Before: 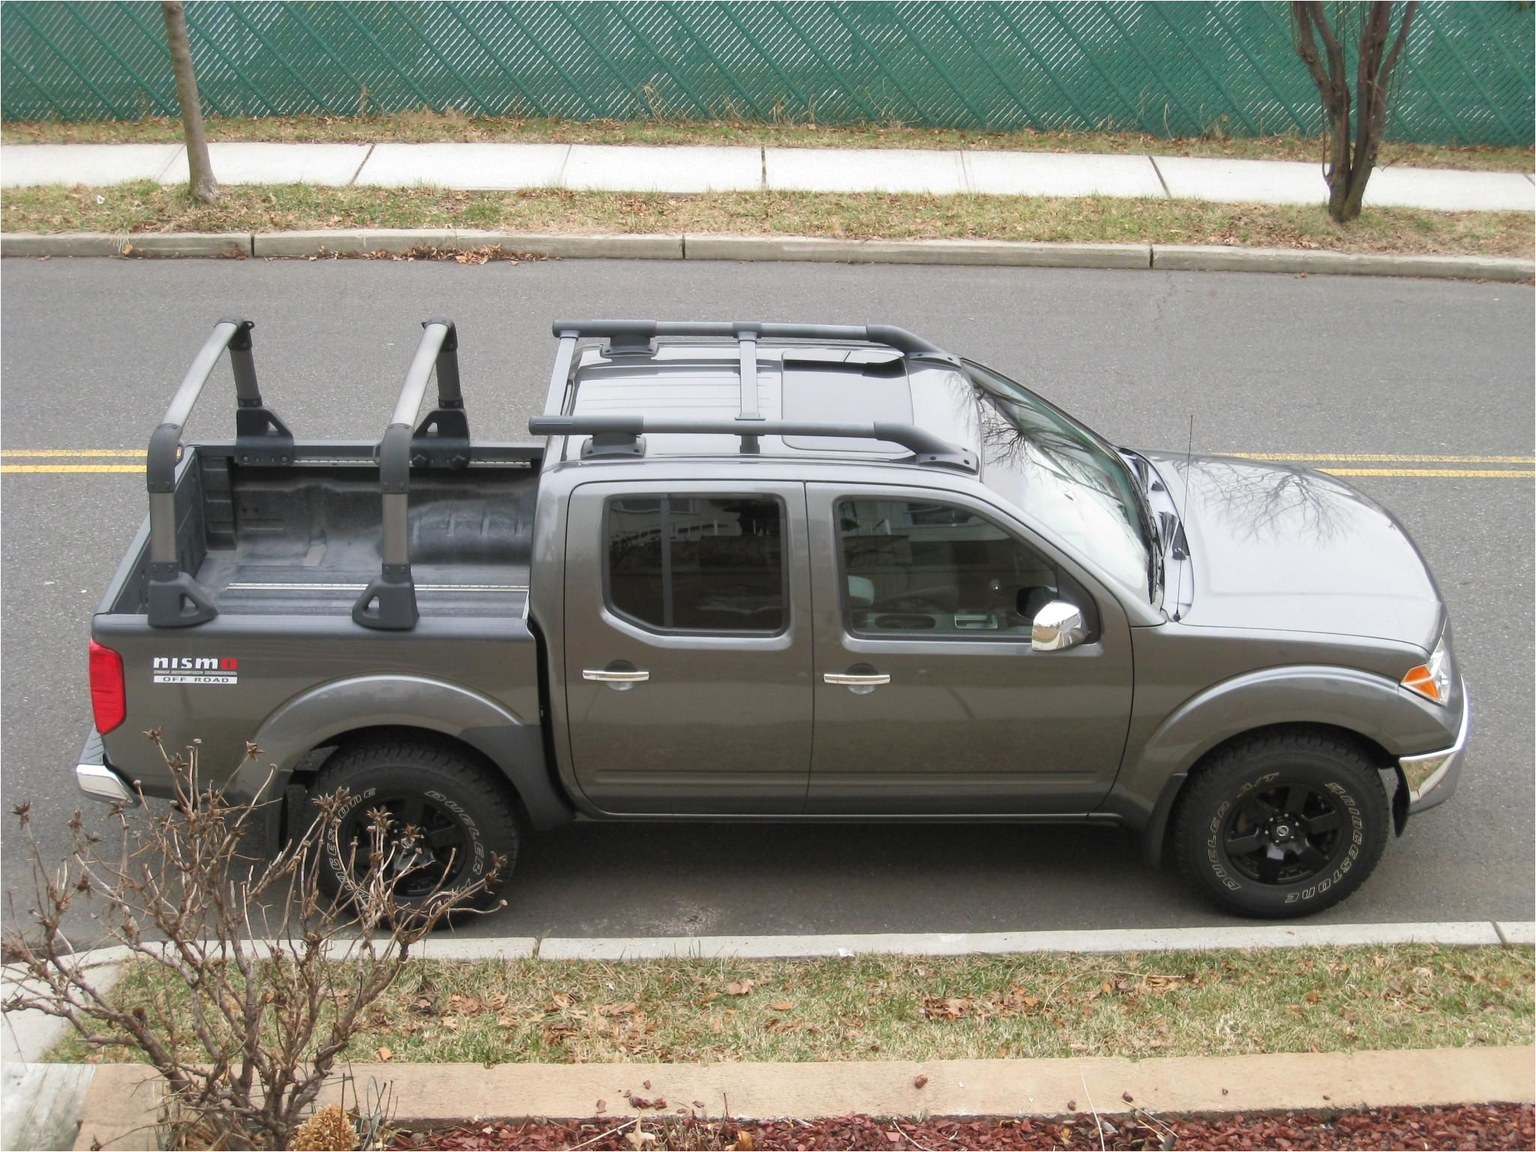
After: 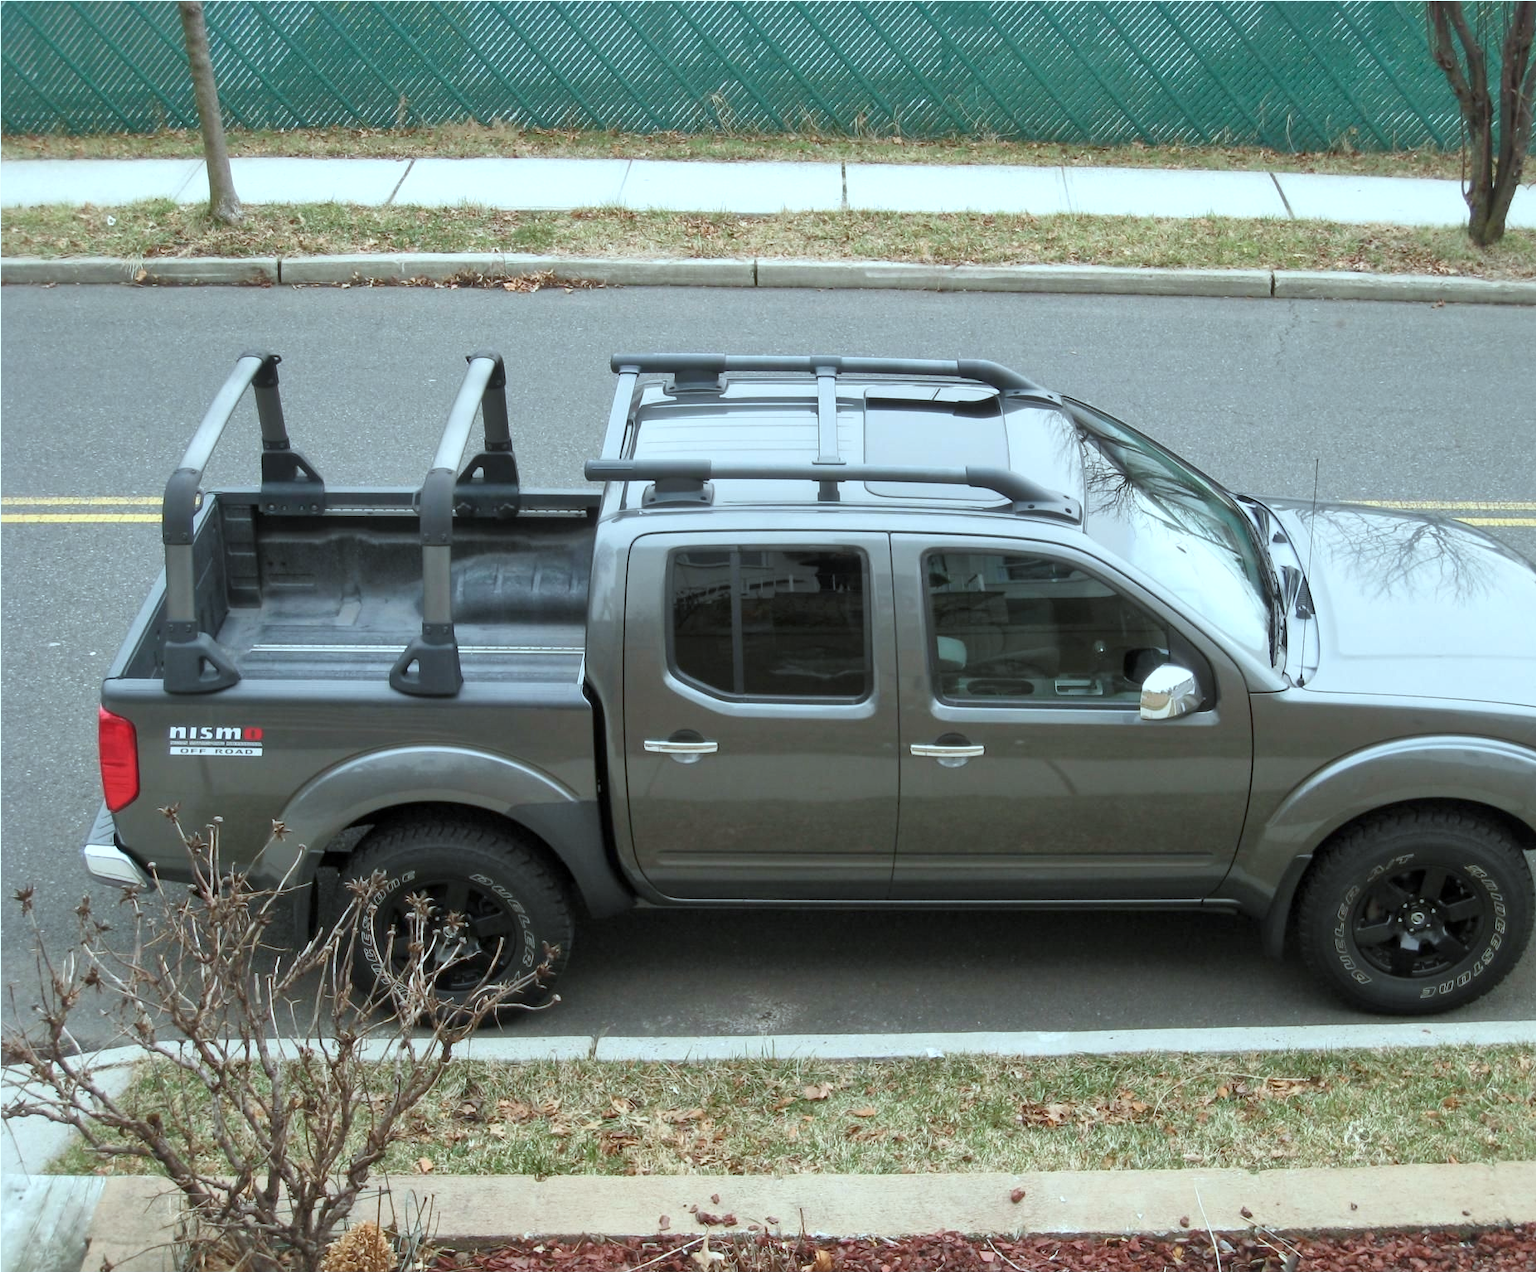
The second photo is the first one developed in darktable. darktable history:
color correction: highlights a* -10.04, highlights b* -10.37
local contrast: mode bilateral grid, contrast 20, coarseness 50, detail 130%, midtone range 0.2
crop: right 9.509%, bottom 0.031%
